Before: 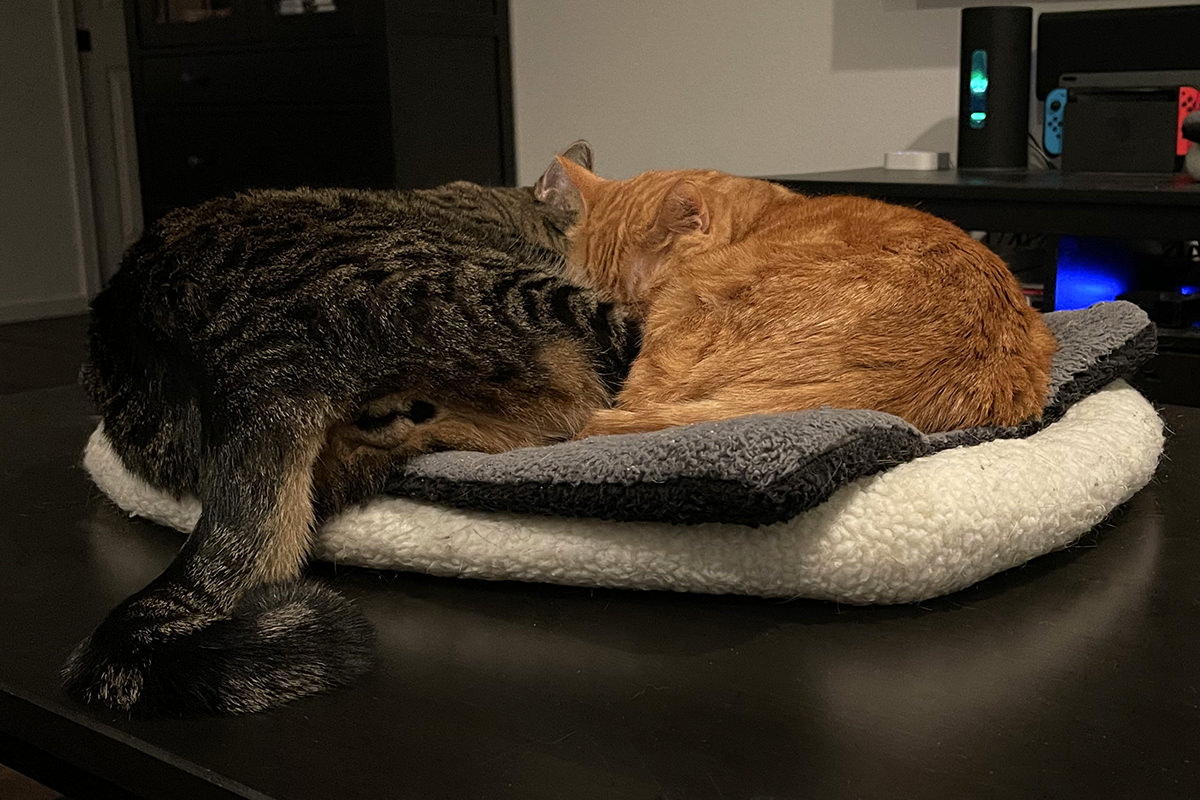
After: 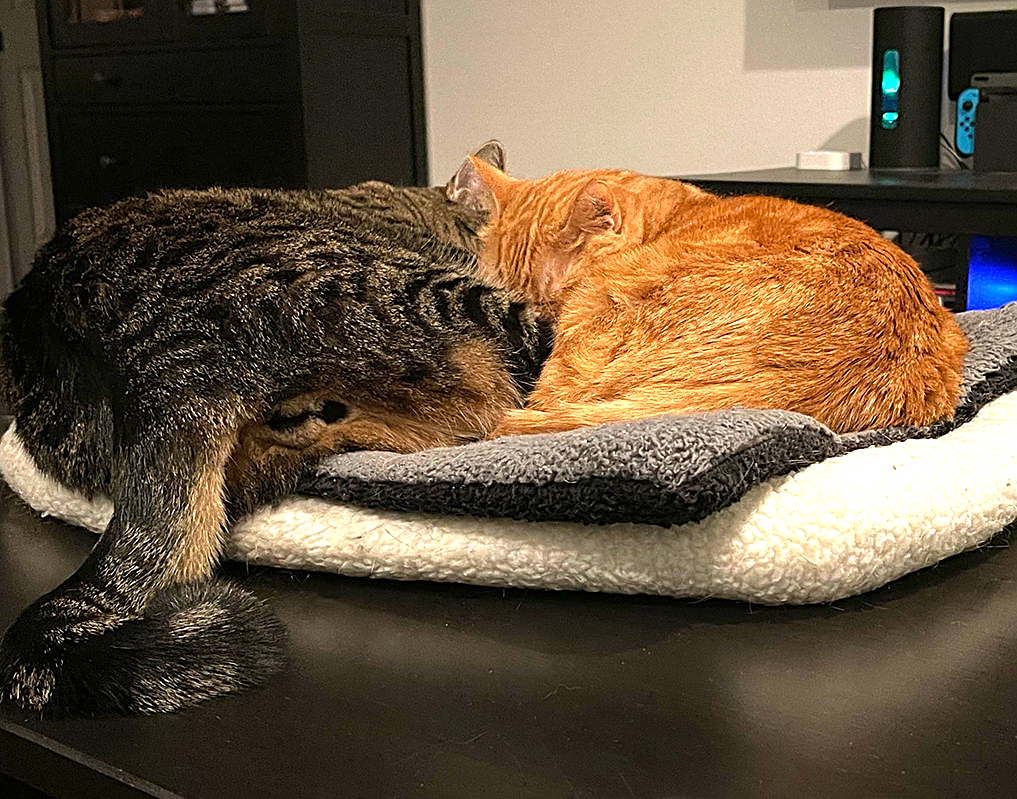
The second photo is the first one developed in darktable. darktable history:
sharpen: on, module defaults
crop: left 7.383%, right 7.819%
exposure: black level correction 0, exposure 1.2 EV, compensate exposure bias true, compensate highlight preservation false
